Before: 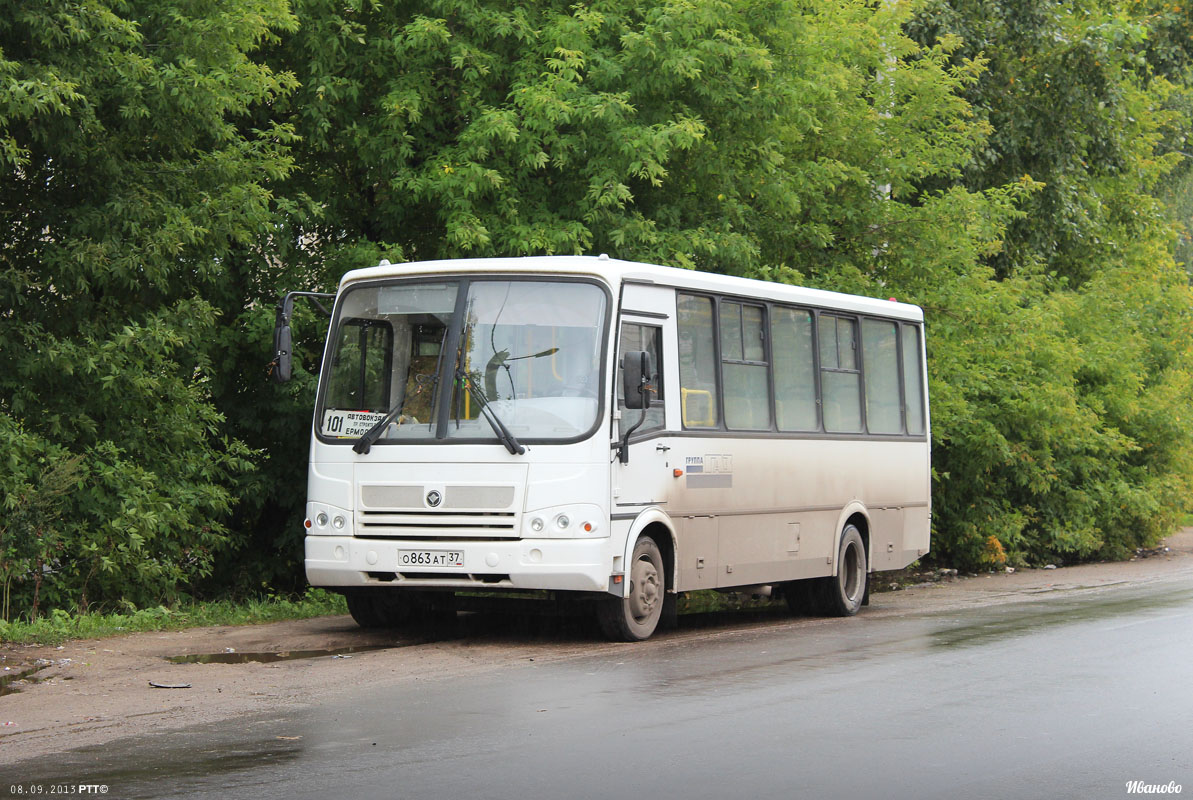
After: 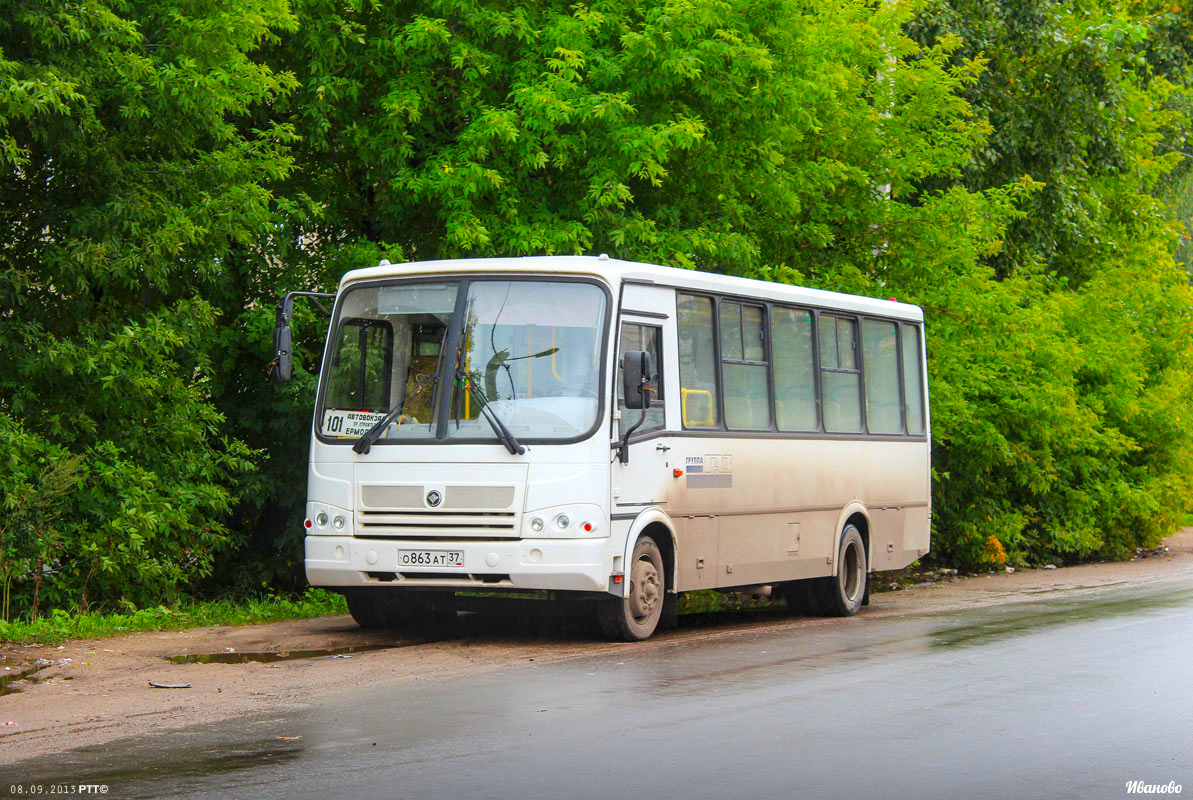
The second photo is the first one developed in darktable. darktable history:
local contrast: on, module defaults
color correction: saturation 1.8
